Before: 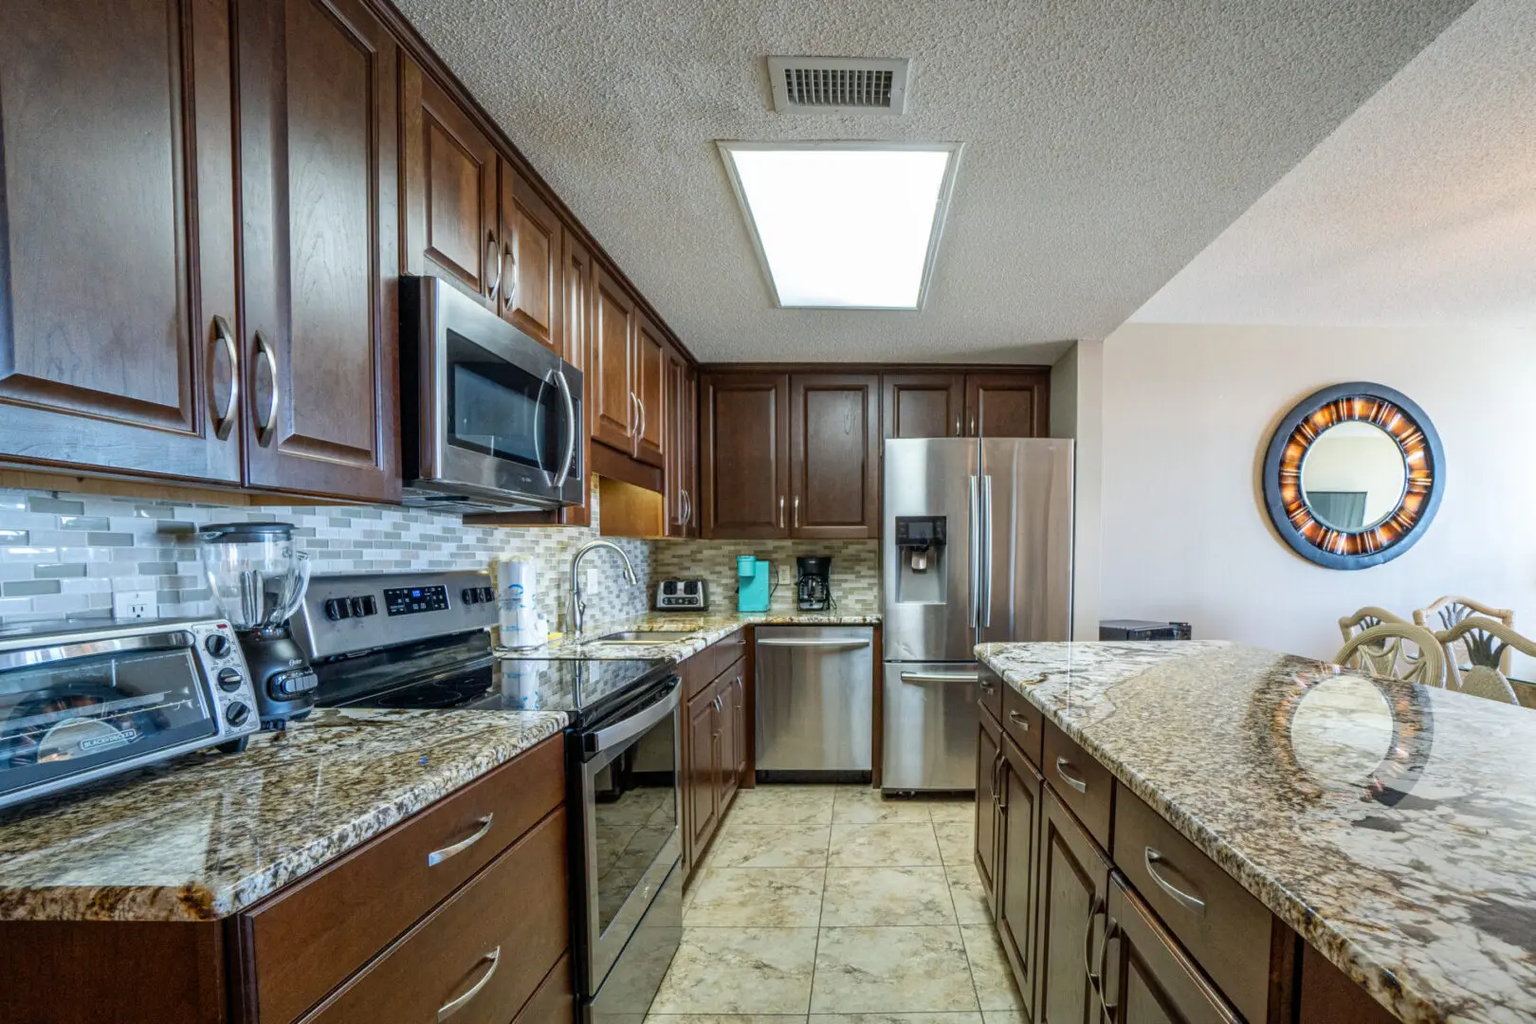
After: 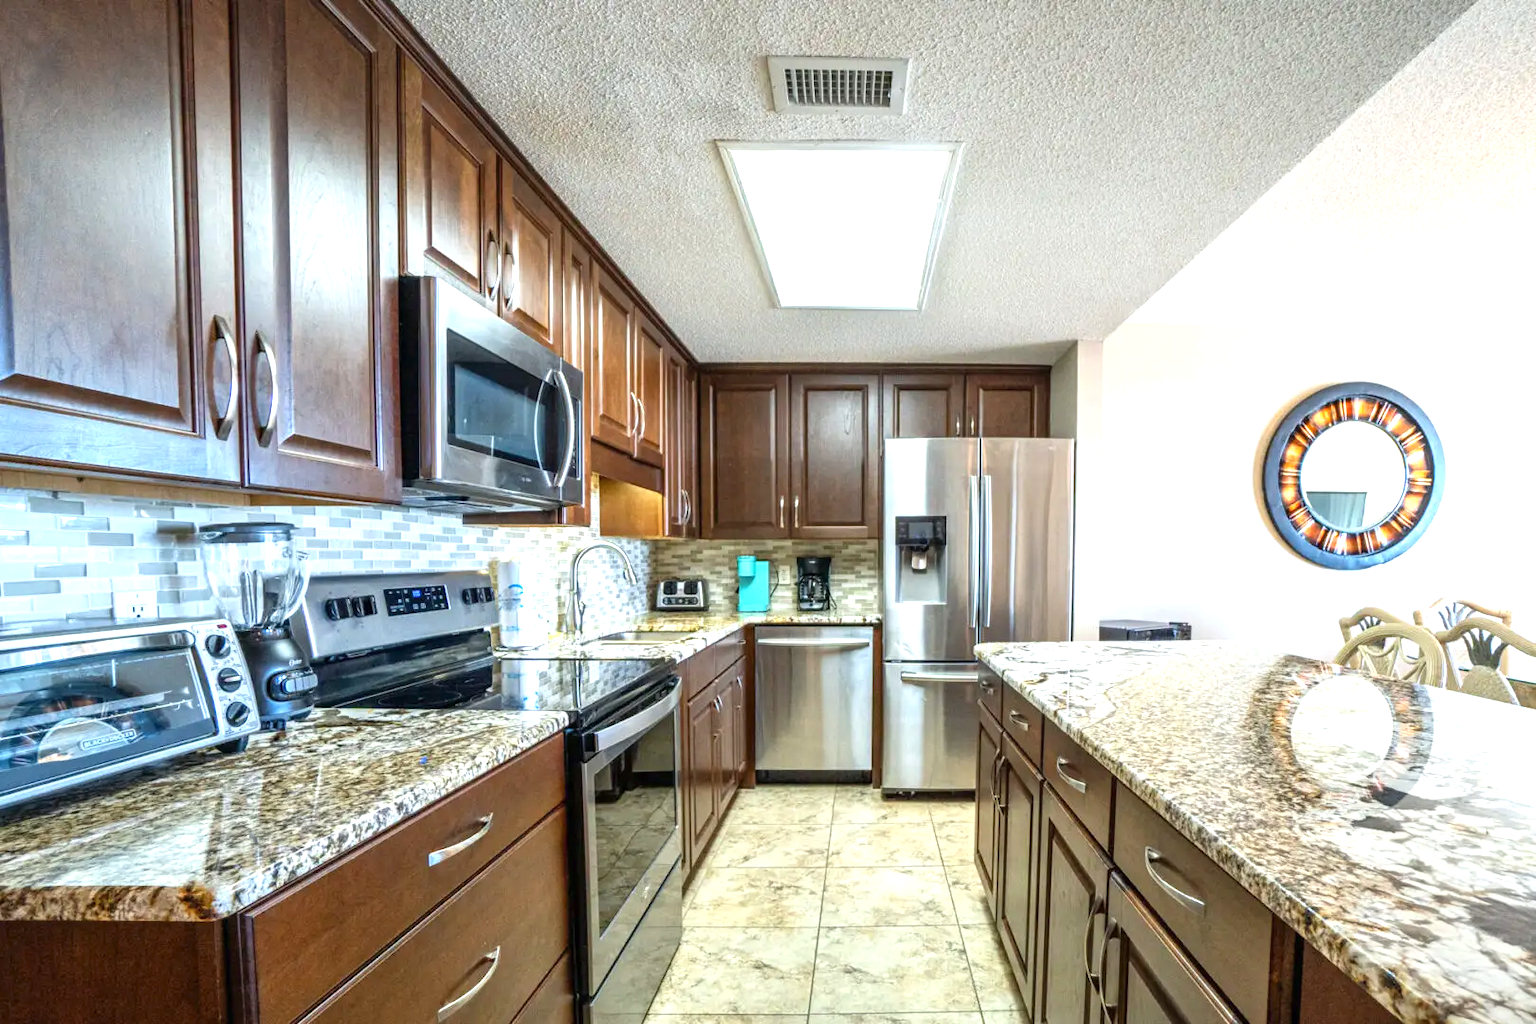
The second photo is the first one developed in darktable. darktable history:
tone equalizer: on, module defaults
exposure: black level correction 0, exposure 1 EV, compensate exposure bias true, compensate highlight preservation false
